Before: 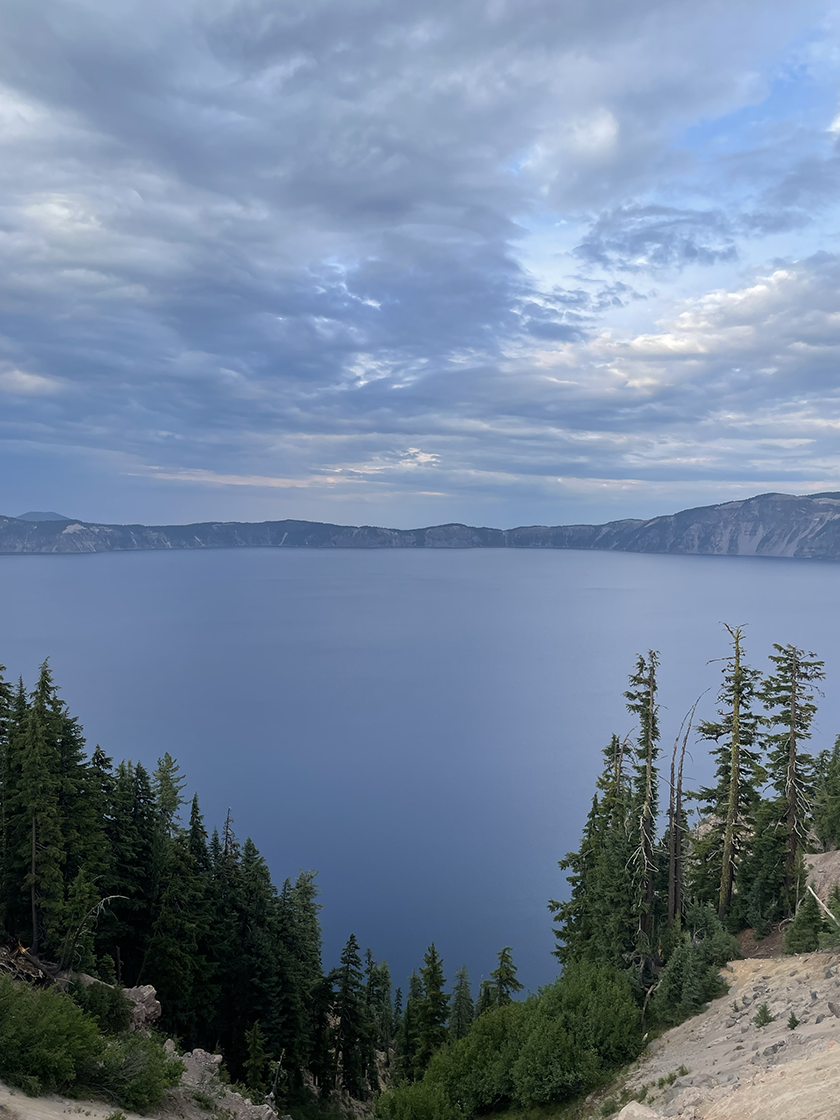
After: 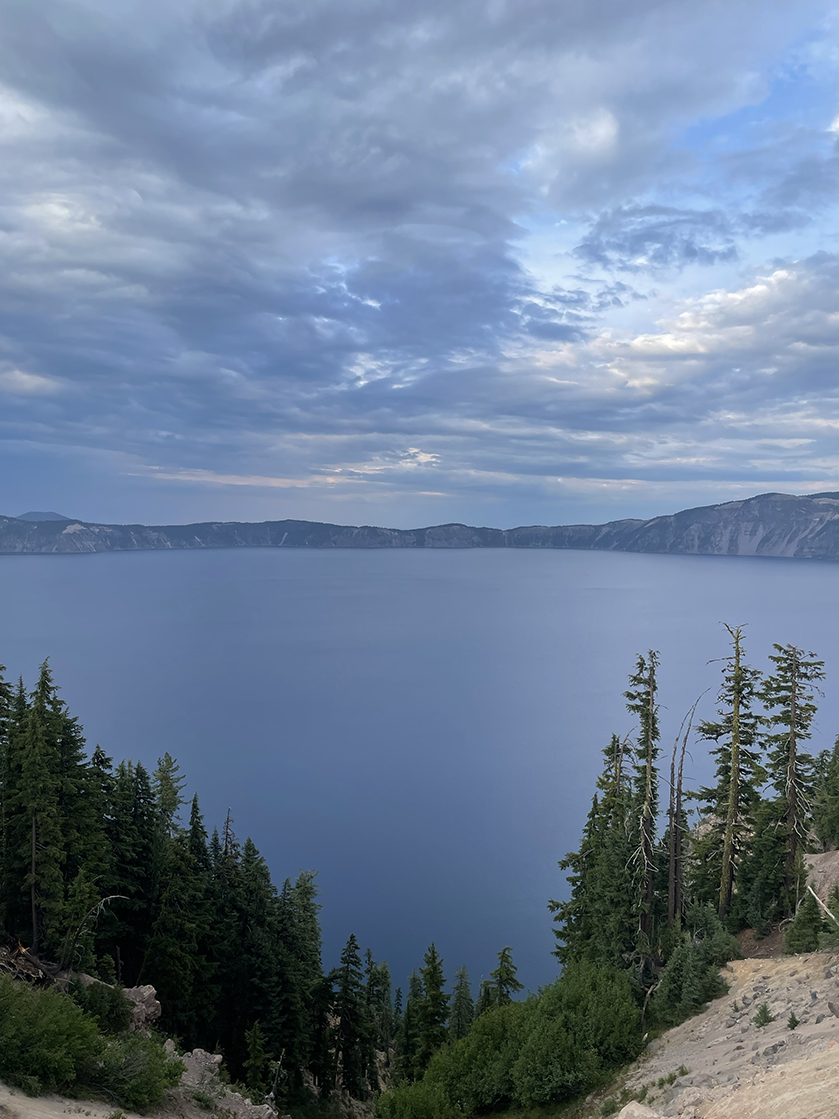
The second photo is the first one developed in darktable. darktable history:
crop: left 0%
base curve: curves: ch0 [(0, 0) (0.303, 0.277) (1, 1)], preserve colors none
